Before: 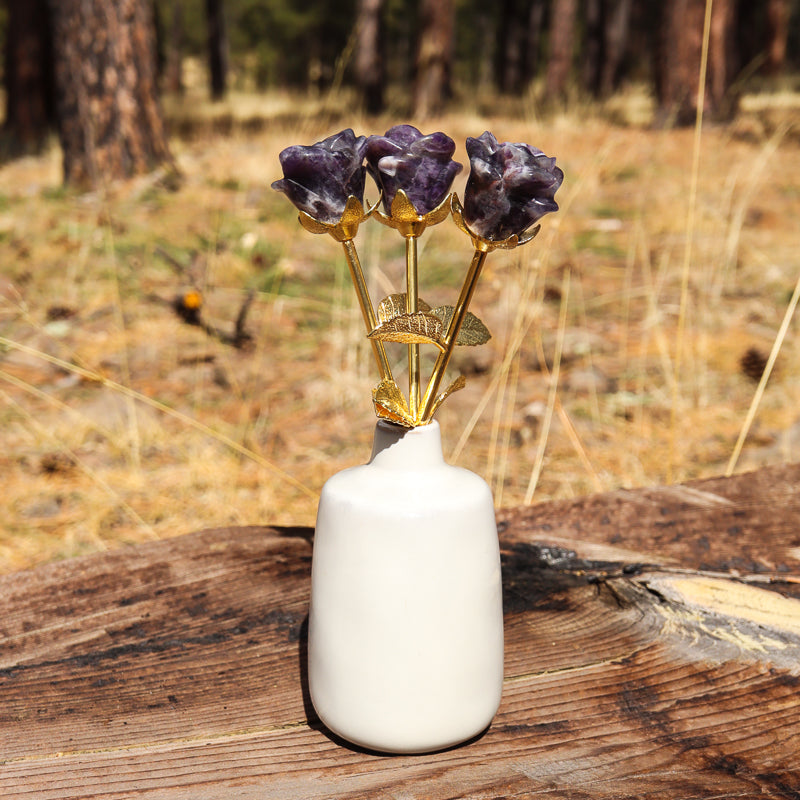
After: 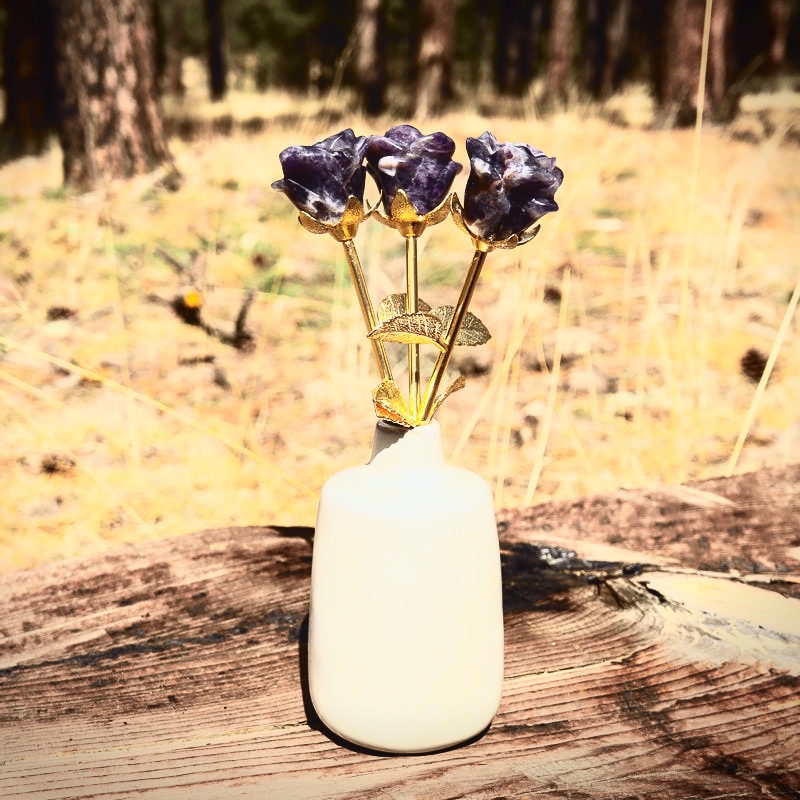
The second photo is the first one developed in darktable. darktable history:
tone curve: curves: ch0 [(0, 0.039) (0.104, 0.094) (0.285, 0.301) (0.673, 0.796) (0.845, 0.932) (0.994, 0.971)]; ch1 [(0, 0) (0.356, 0.385) (0.424, 0.405) (0.498, 0.502) (0.586, 0.57) (0.657, 0.642) (1, 1)]; ch2 [(0, 0) (0.424, 0.438) (0.46, 0.453) (0.515, 0.505) (0.557, 0.57) (0.612, 0.583) (0.722, 0.67) (1, 1)], color space Lab, independent channels, preserve colors none
vignetting: fall-off start 97.23%, saturation -0.024, center (-0.033, -0.042), width/height ratio 1.179, unbound false
contrast brightness saturation: contrast 0.23, brightness 0.1, saturation 0.29
color correction: highlights a* -2.68, highlights b* 2.57
